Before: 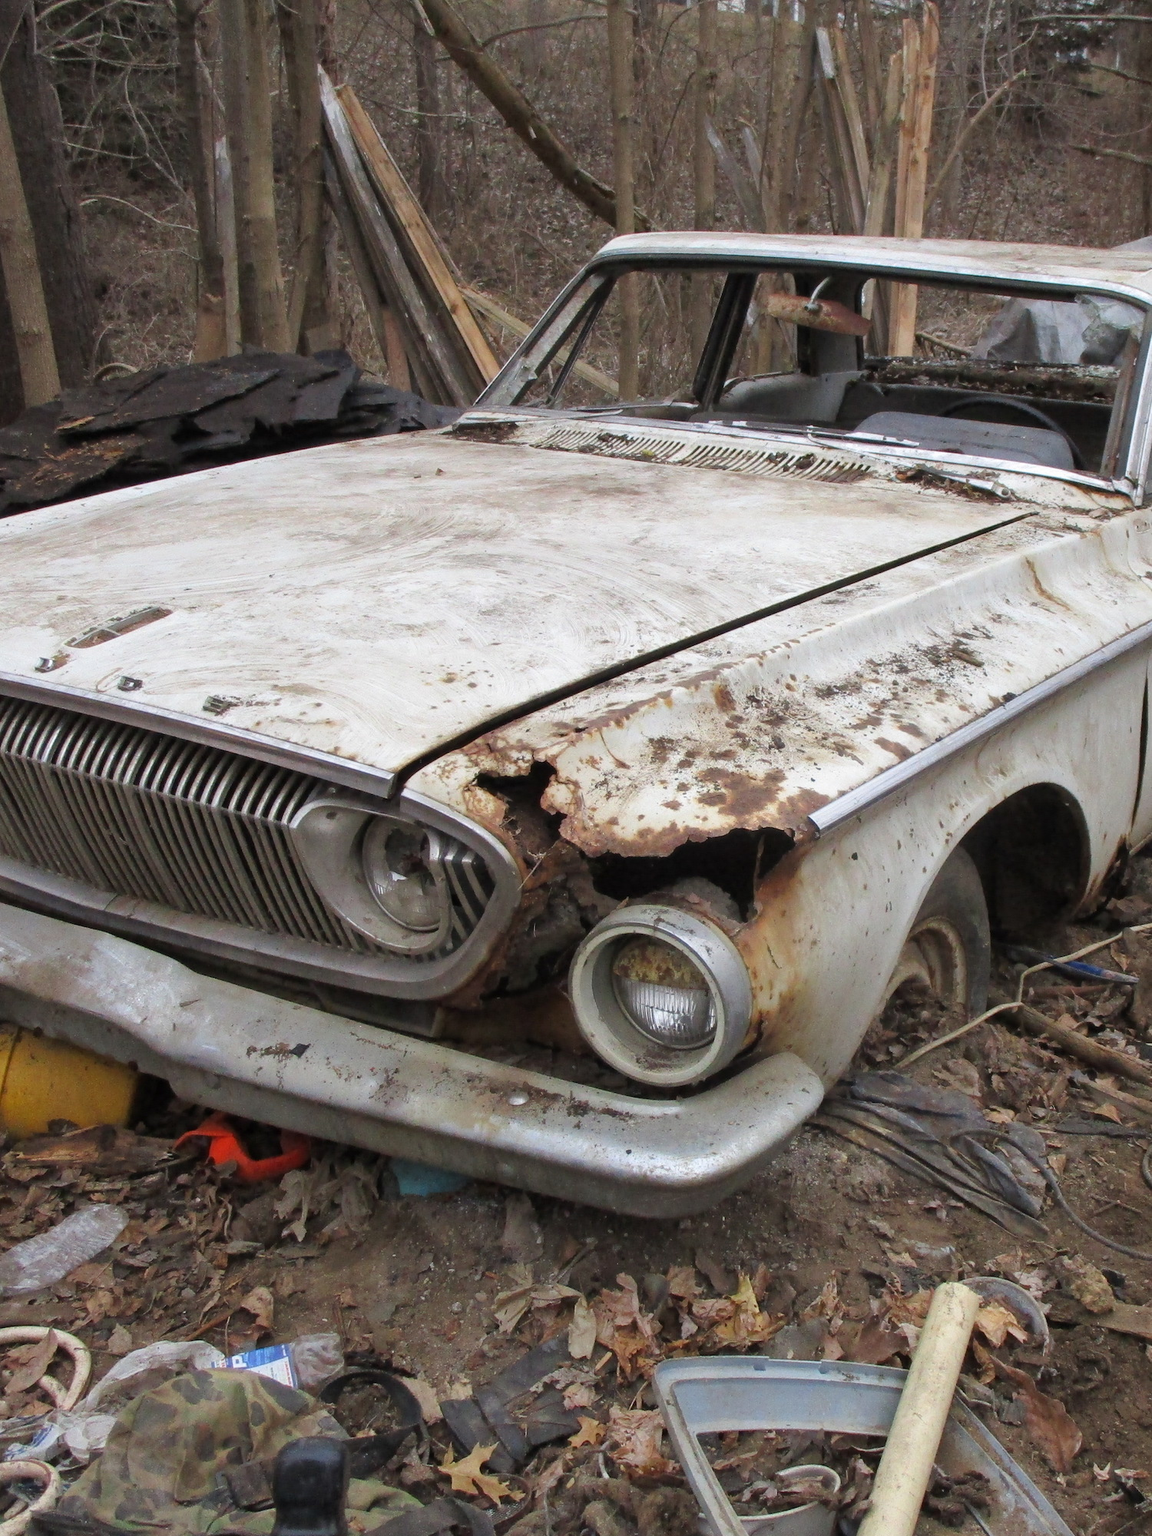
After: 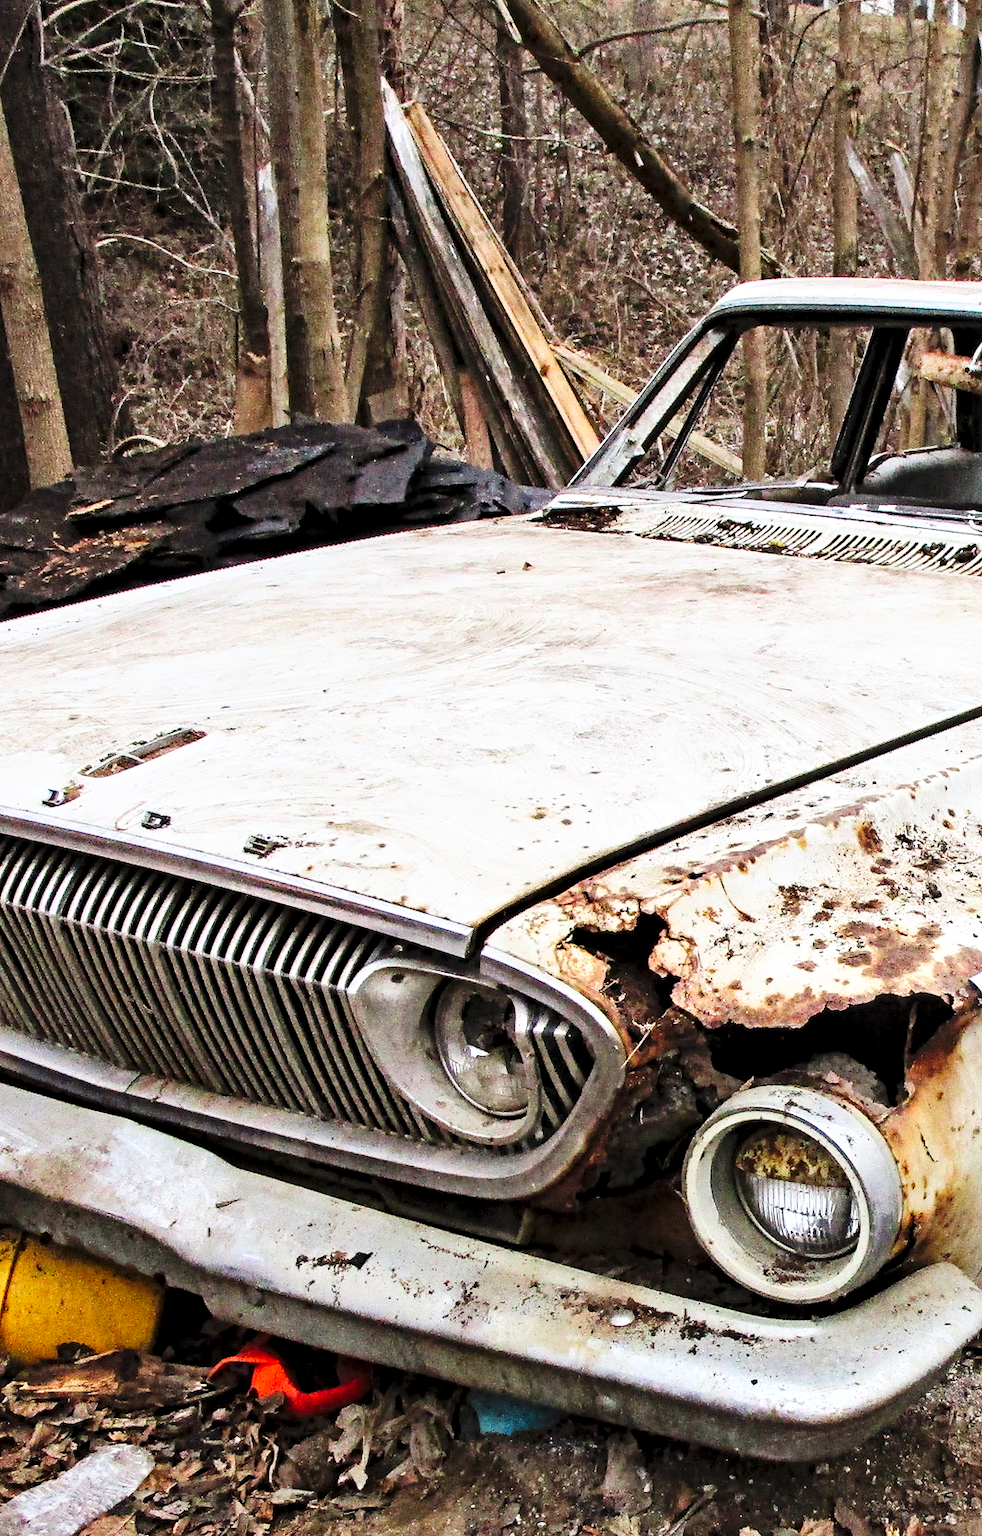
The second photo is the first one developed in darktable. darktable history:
exposure: black level correction 0.001, compensate highlight preservation false
base curve: curves: ch0 [(0, 0) (0.036, 0.025) (0.121, 0.166) (0.206, 0.329) (0.605, 0.79) (1, 1)], preserve colors none
contrast brightness saturation: contrast 0.2, brightness 0.16, saturation 0.22
contrast equalizer: octaves 7, y [[0.5, 0.542, 0.583, 0.625, 0.667, 0.708], [0.5 ×6], [0.5 ×6], [0 ×6], [0 ×6]]
crop: right 28.885%, bottom 16.626%
